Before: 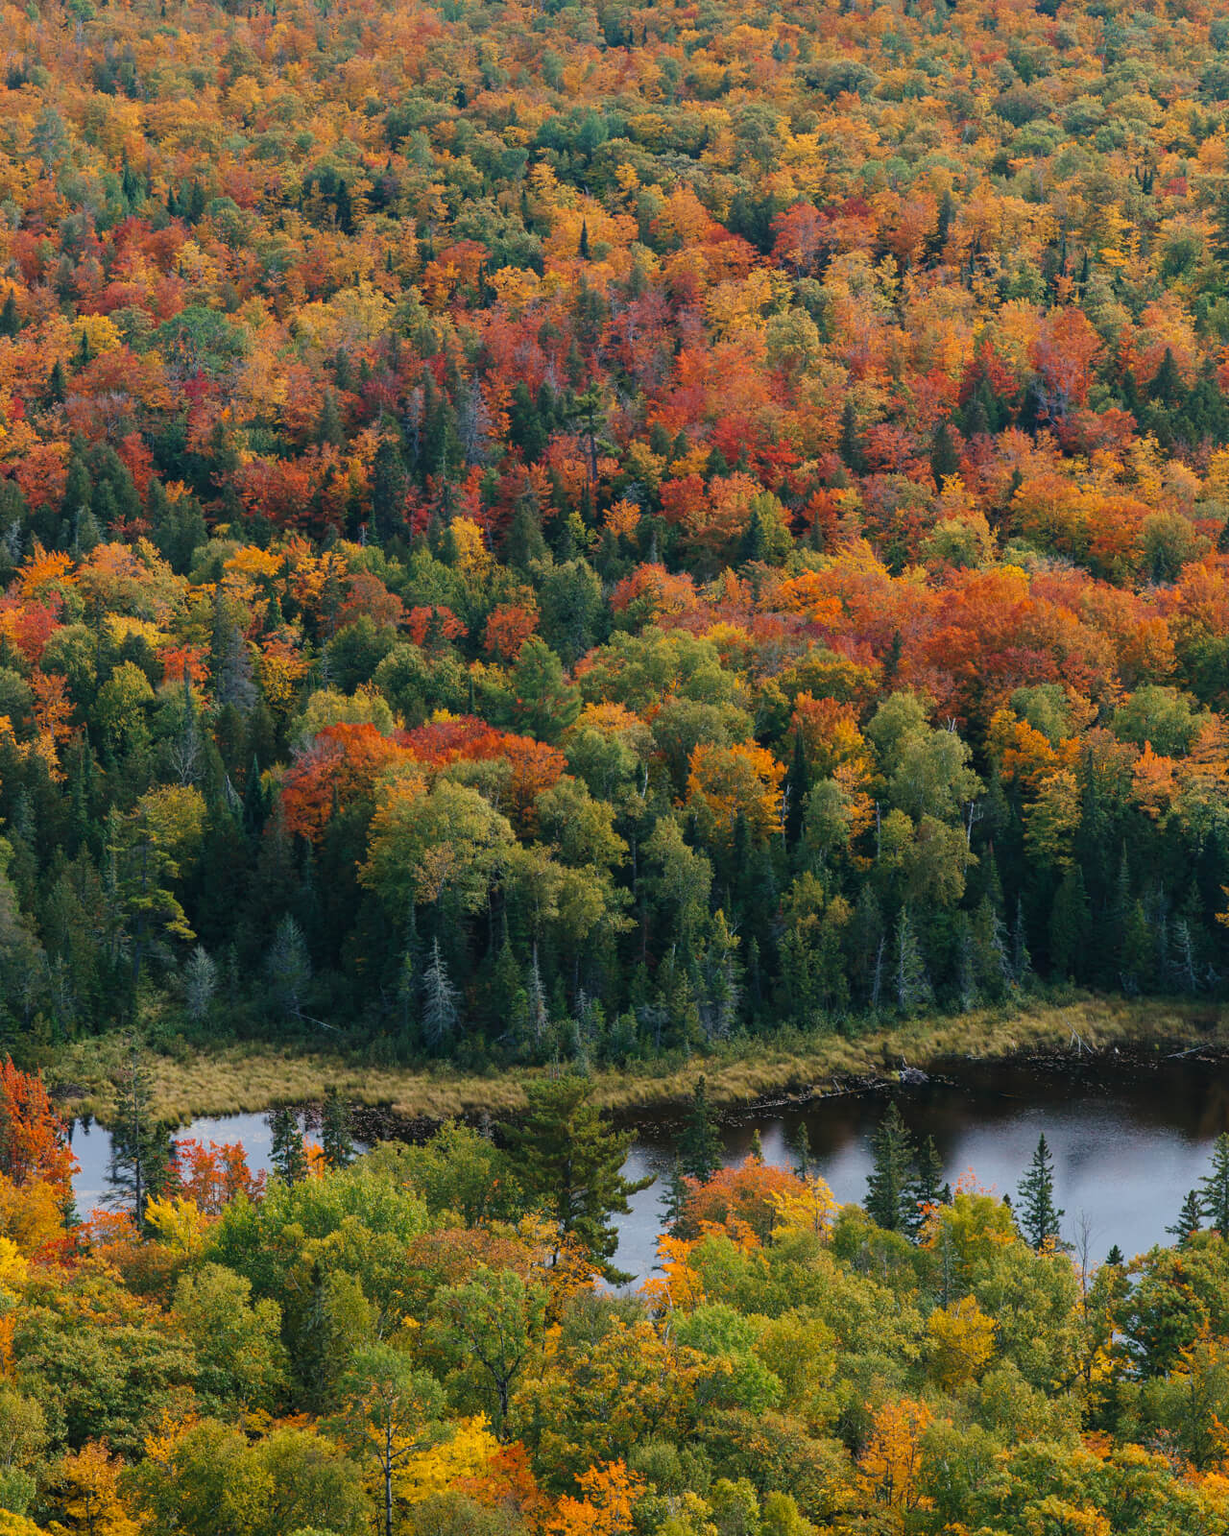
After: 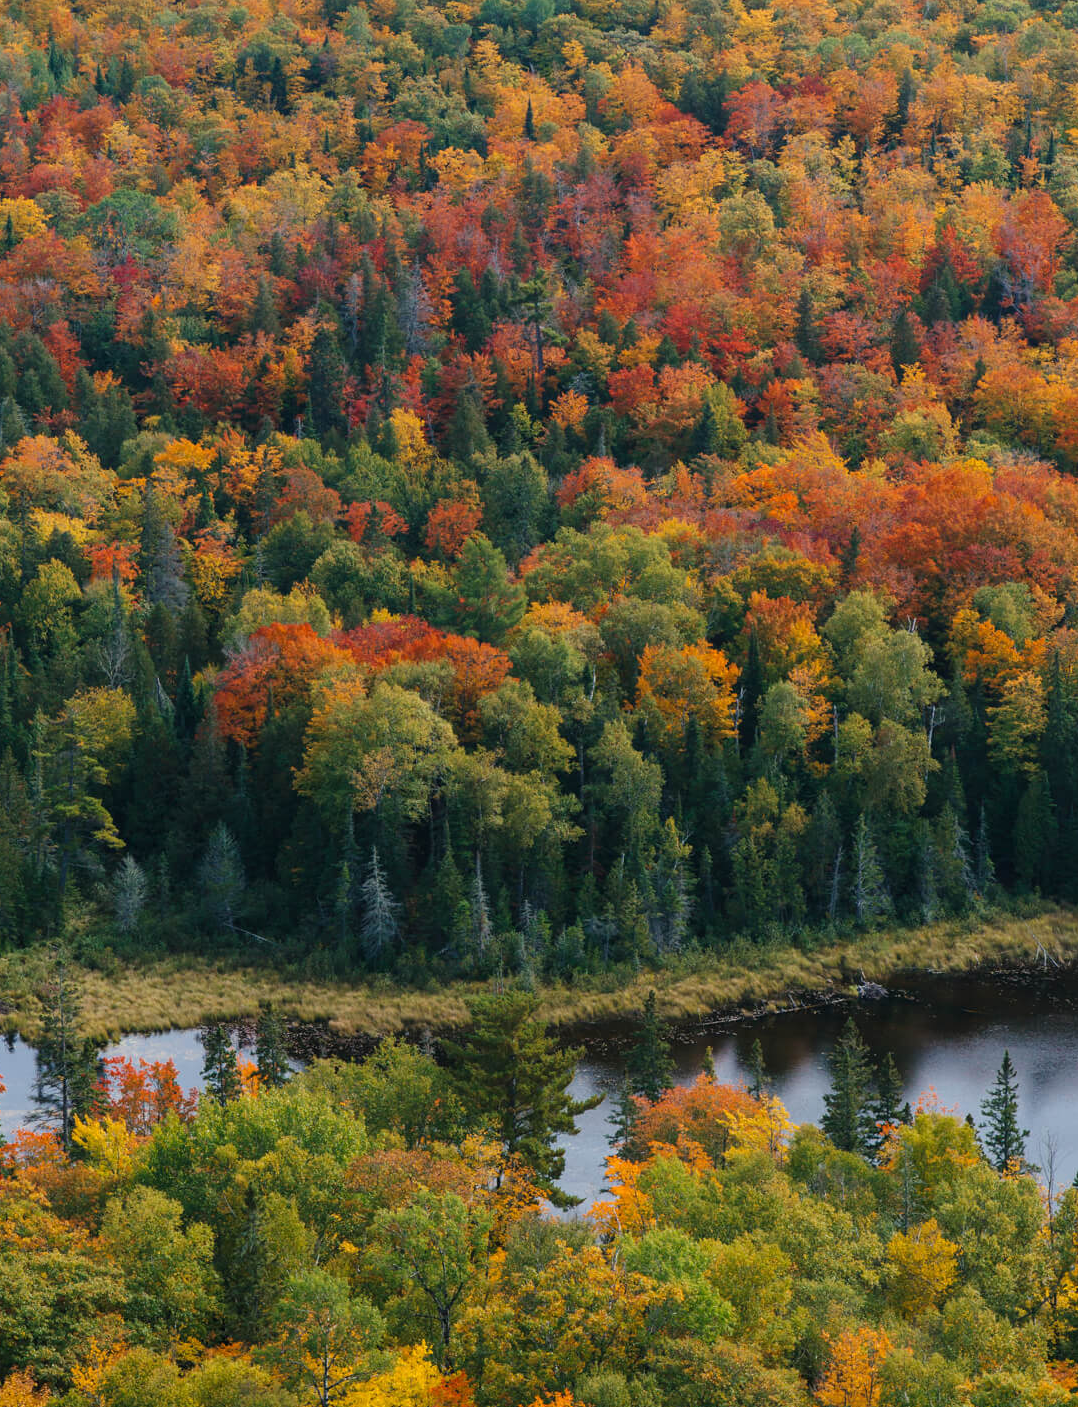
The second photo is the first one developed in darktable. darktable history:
crop: left 6.236%, top 8.165%, right 9.525%, bottom 3.883%
